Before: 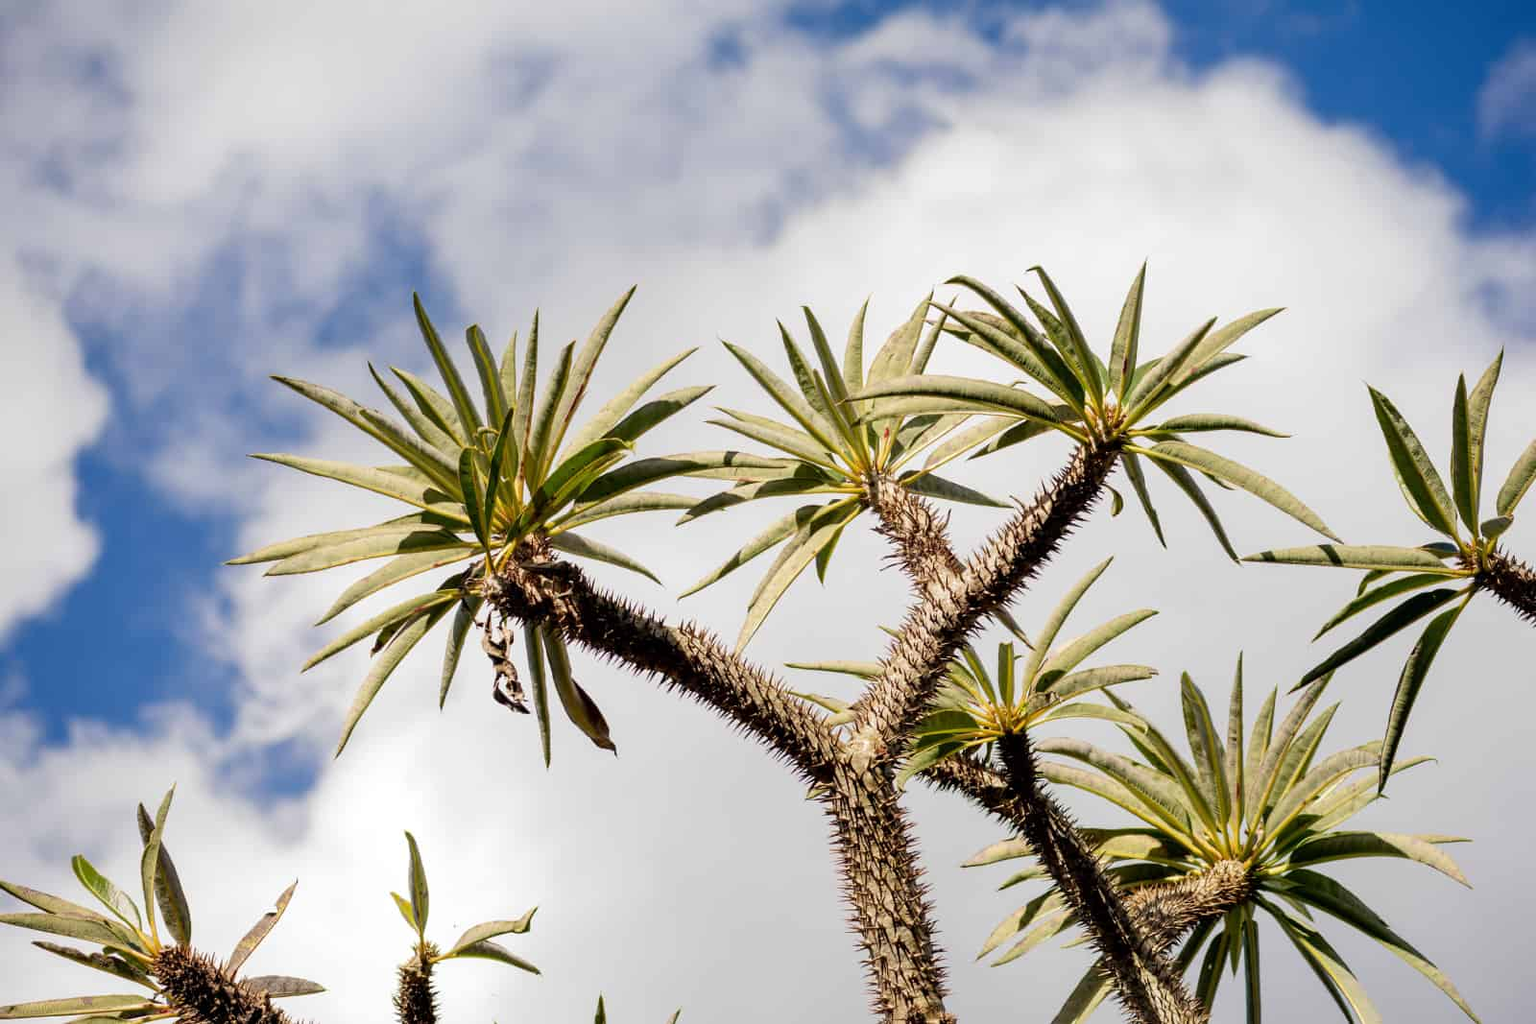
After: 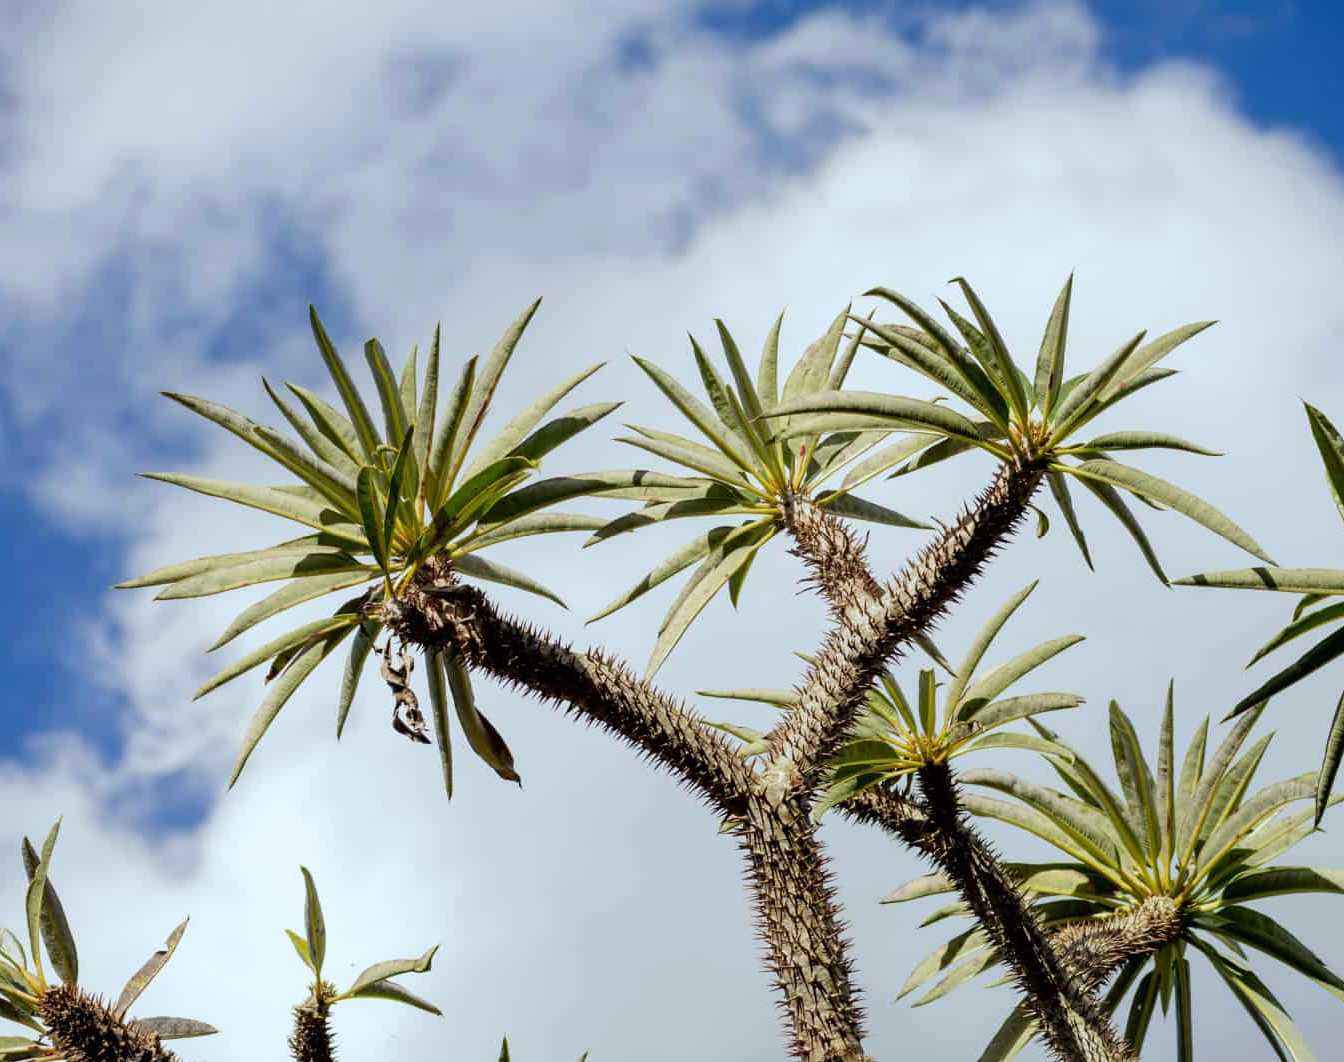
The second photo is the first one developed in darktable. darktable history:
crop: left 7.598%, right 7.873%
white balance: red 0.925, blue 1.046
exposure: exposure -0.072 EV, compensate highlight preservation false
